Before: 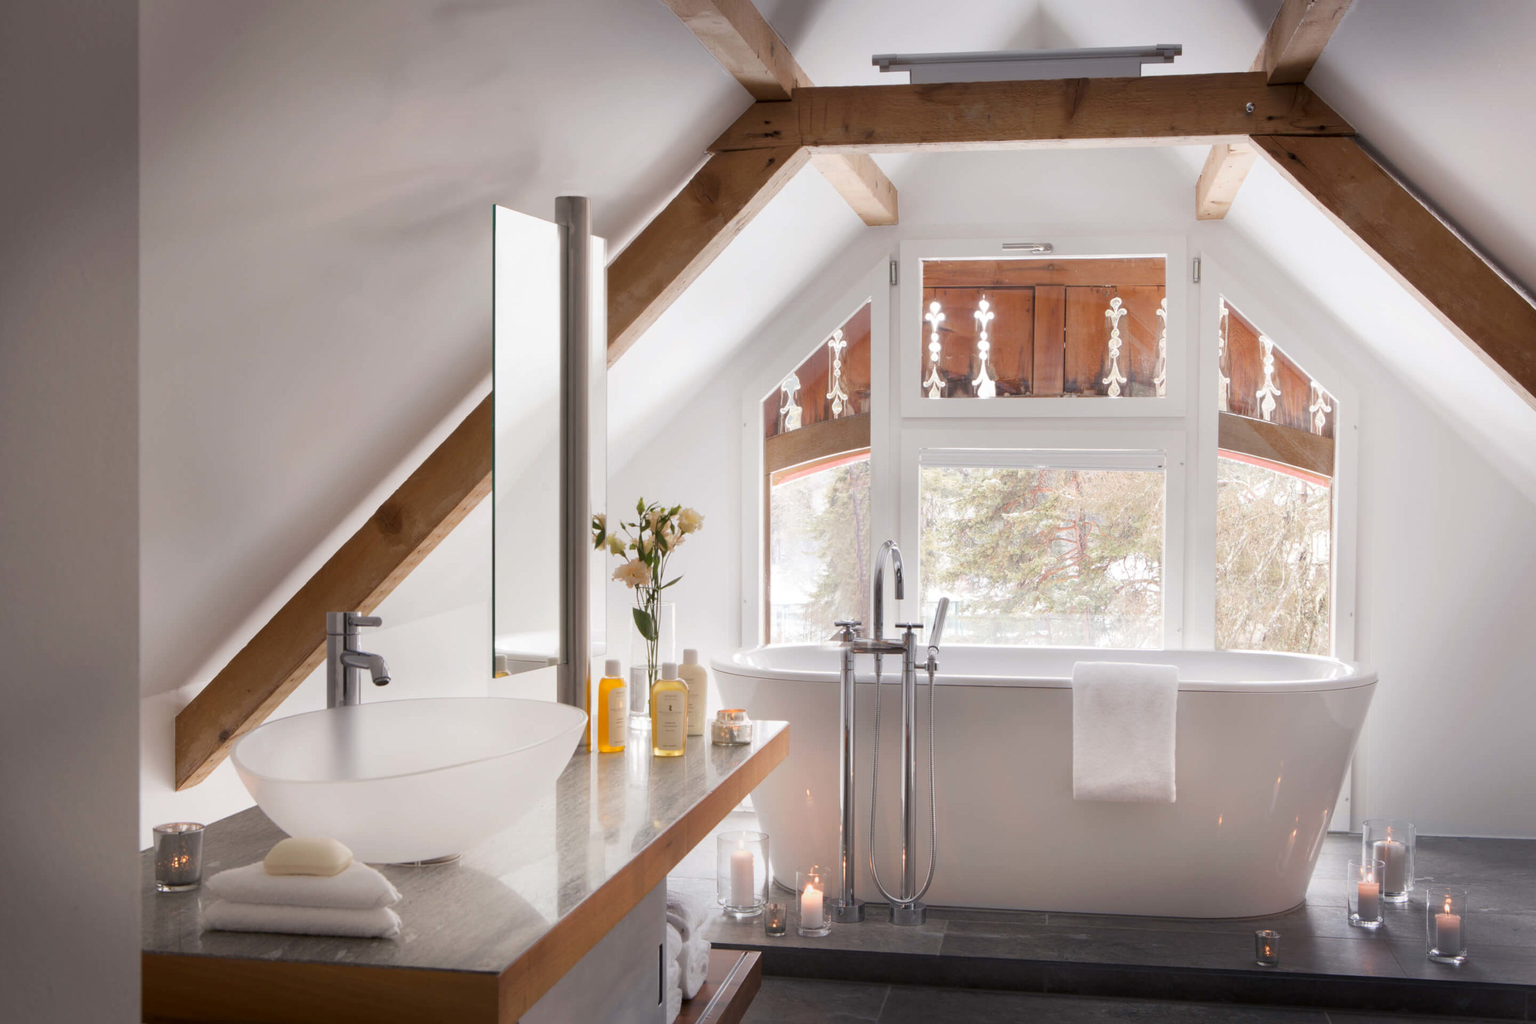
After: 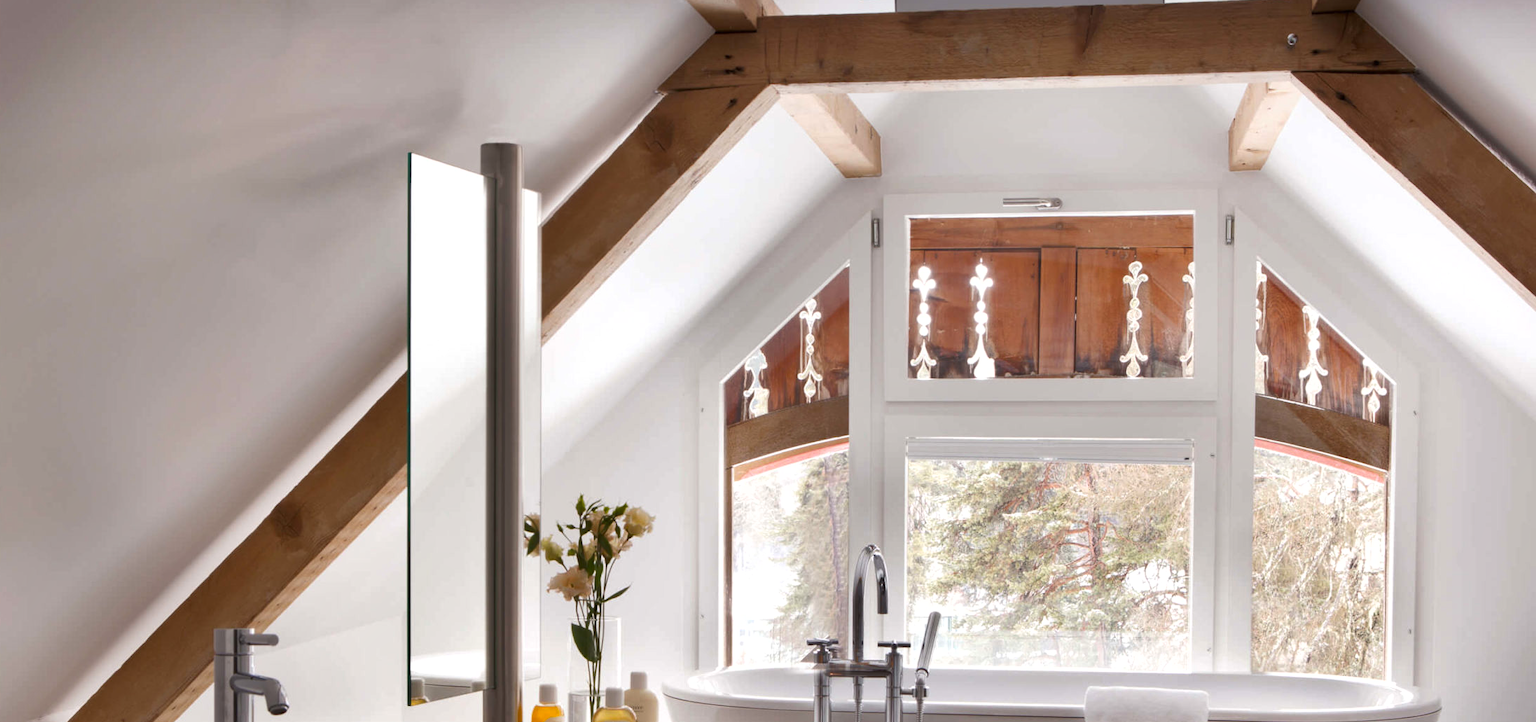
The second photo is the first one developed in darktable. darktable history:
crop and rotate: left 9.345%, top 7.22%, right 4.982%, bottom 32.331%
exposure: exposure 0.2 EV, compensate highlight preservation false
shadows and highlights: low approximation 0.01, soften with gaussian
